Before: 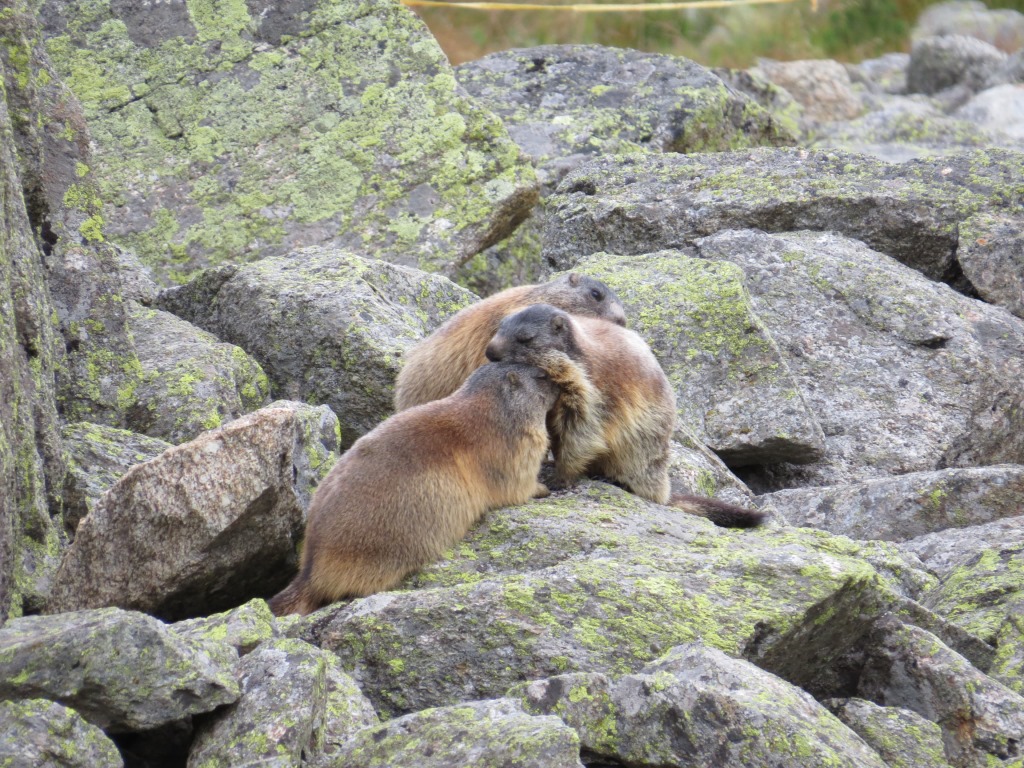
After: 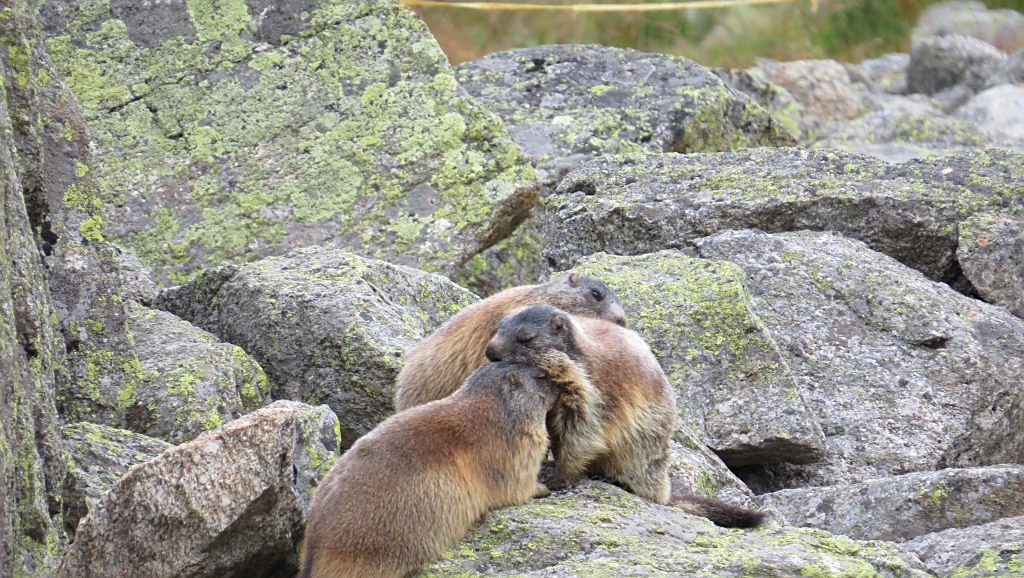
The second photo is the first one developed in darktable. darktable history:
sharpen: on, module defaults
crop: bottom 24.646%
